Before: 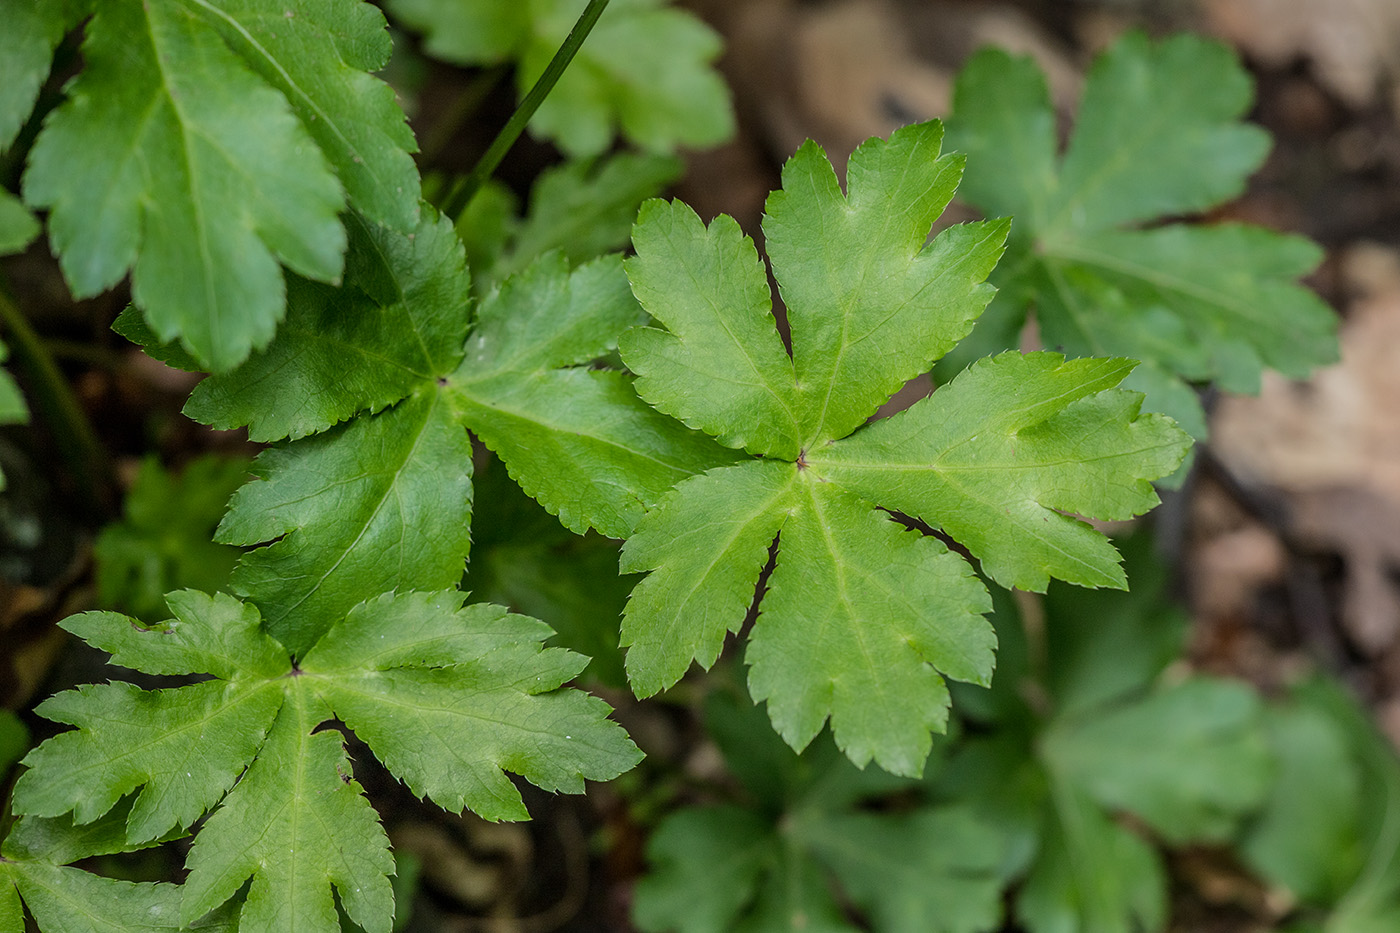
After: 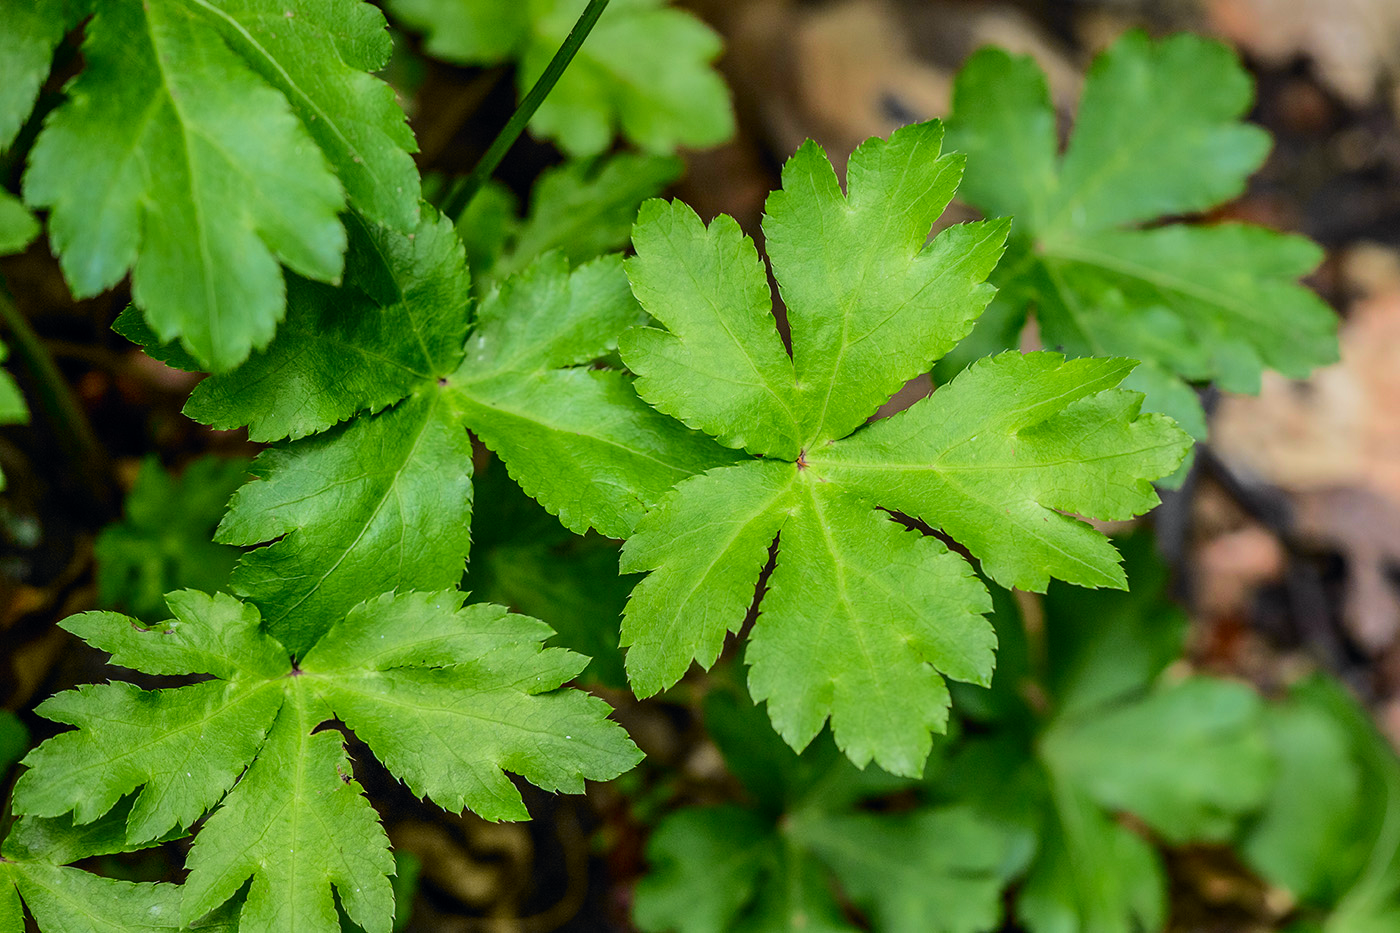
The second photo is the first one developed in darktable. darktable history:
tone curve: curves: ch0 [(0, 0) (0.071, 0.047) (0.266, 0.26) (0.491, 0.552) (0.753, 0.818) (1, 0.983)]; ch1 [(0, 0) (0.346, 0.307) (0.408, 0.369) (0.463, 0.443) (0.482, 0.493) (0.502, 0.5) (0.517, 0.518) (0.546, 0.587) (0.588, 0.643) (0.651, 0.709) (1, 1)]; ch2 [(0, 0) (0.346, 0.34) (0.434, 0.46) (0.485, 0.494) (0.5, 0.494) (0.517, 0.503) (0.535, 0.545) (0.583, 0.634) (0.625, 0.686) (1, 1)], color space Lab, independent channels, preserve colors none
